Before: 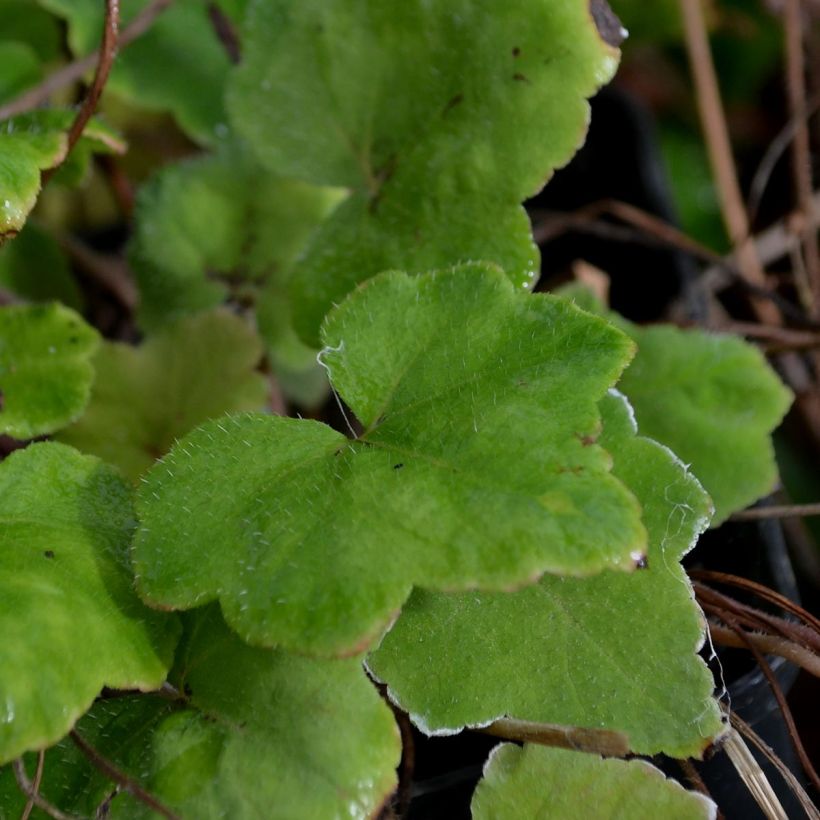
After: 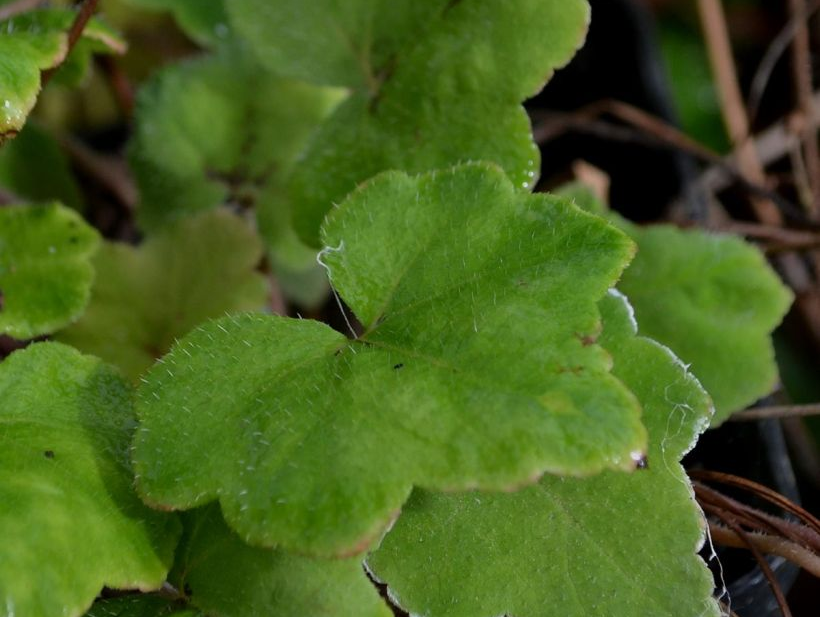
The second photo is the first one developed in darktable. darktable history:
crop and rotate: top 12.31%, bottom 12.353%
